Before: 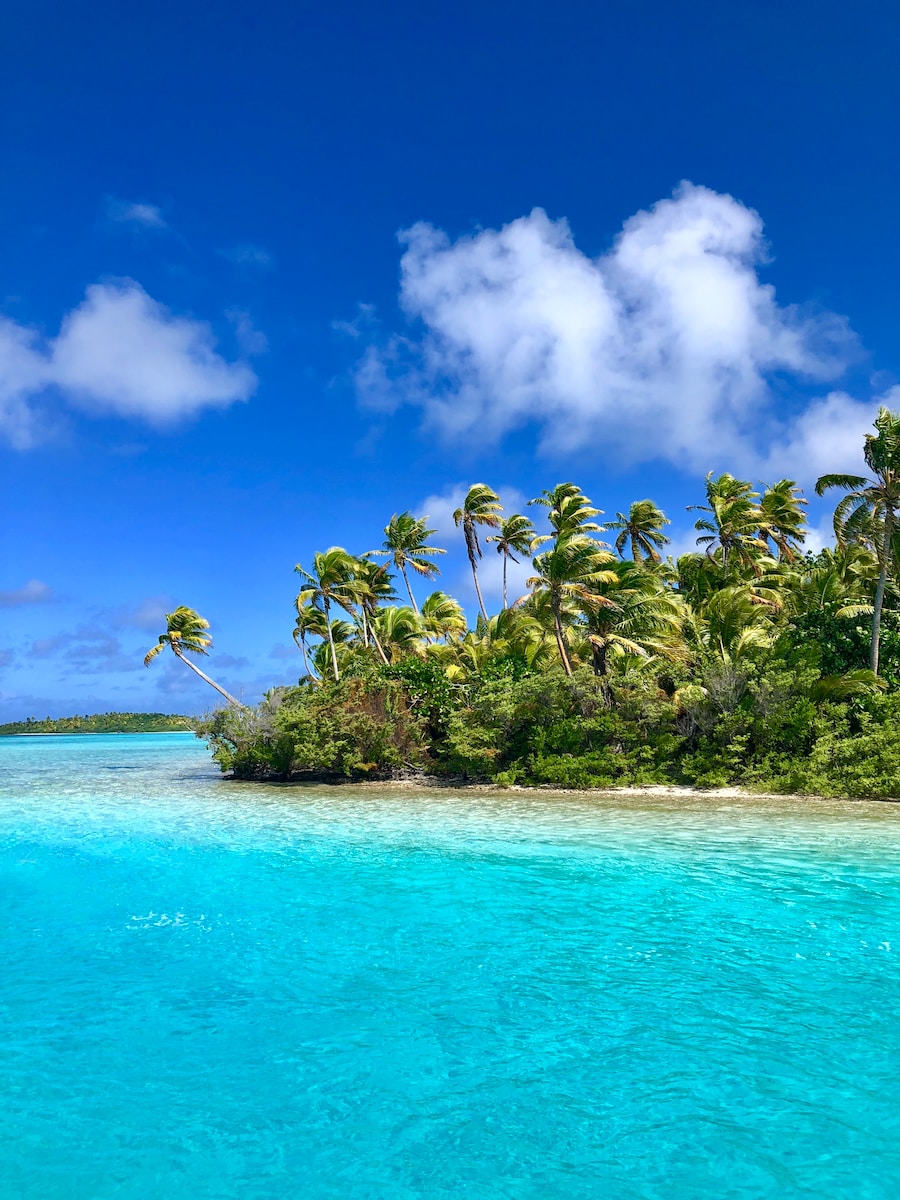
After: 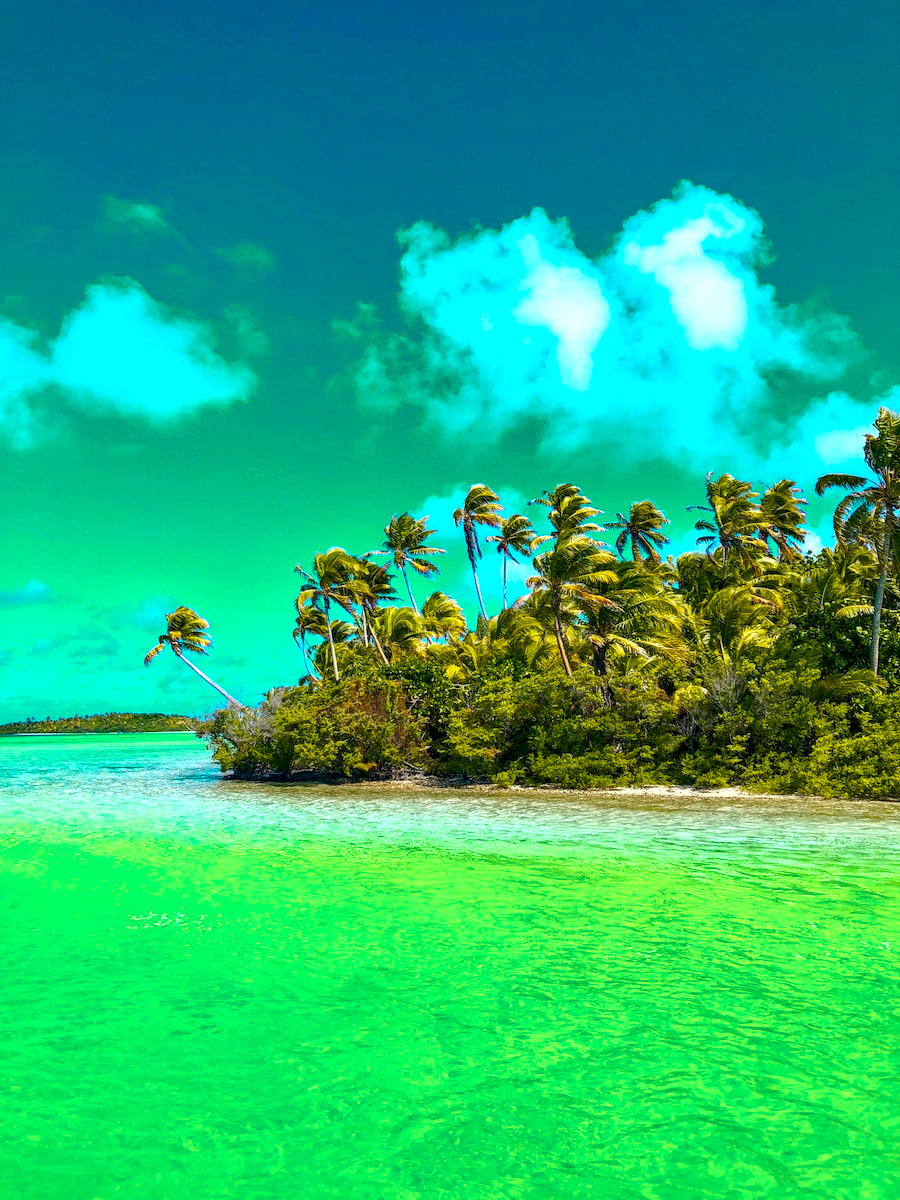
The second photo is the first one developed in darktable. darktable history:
local contrast: detail 130%
color balance rgb: linear chroma grading › global chroma 15%, perceptual saturation grading › global saturation 30%
color zones: curves: ch0 [(0.254, 0.492) (0.724, 0.62)]; ch1 [(0.25, 0.528) (0.719, 0.796)]; ch2 [(0, 0.472) (0.25, 0.5) (0.73, 0.184)]
